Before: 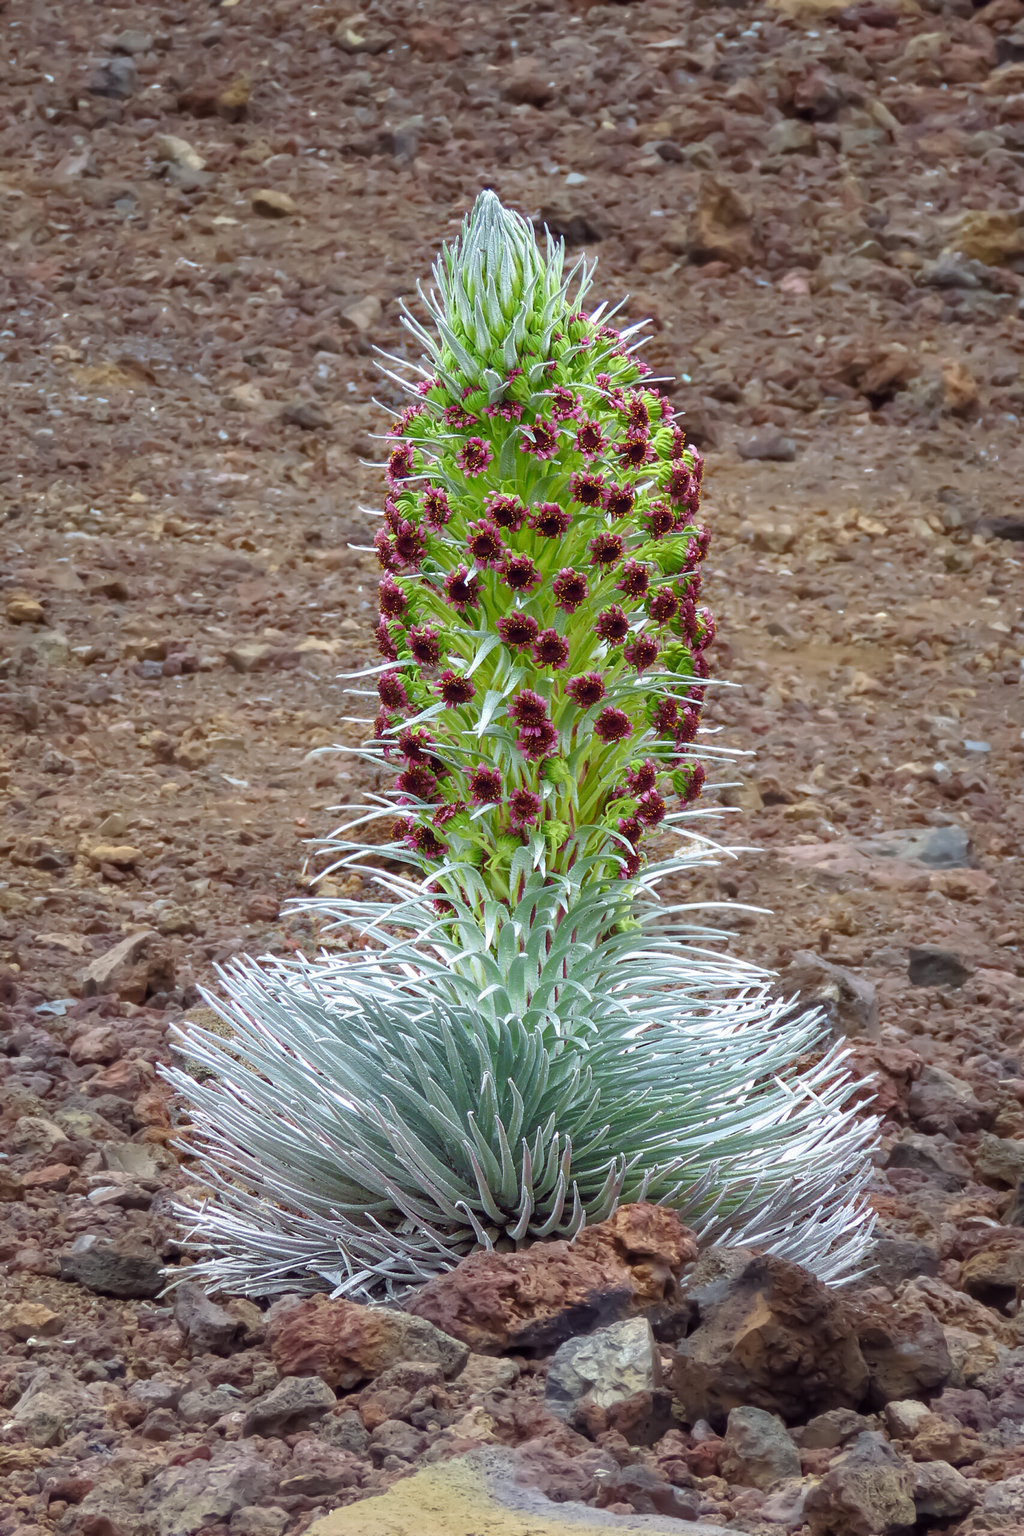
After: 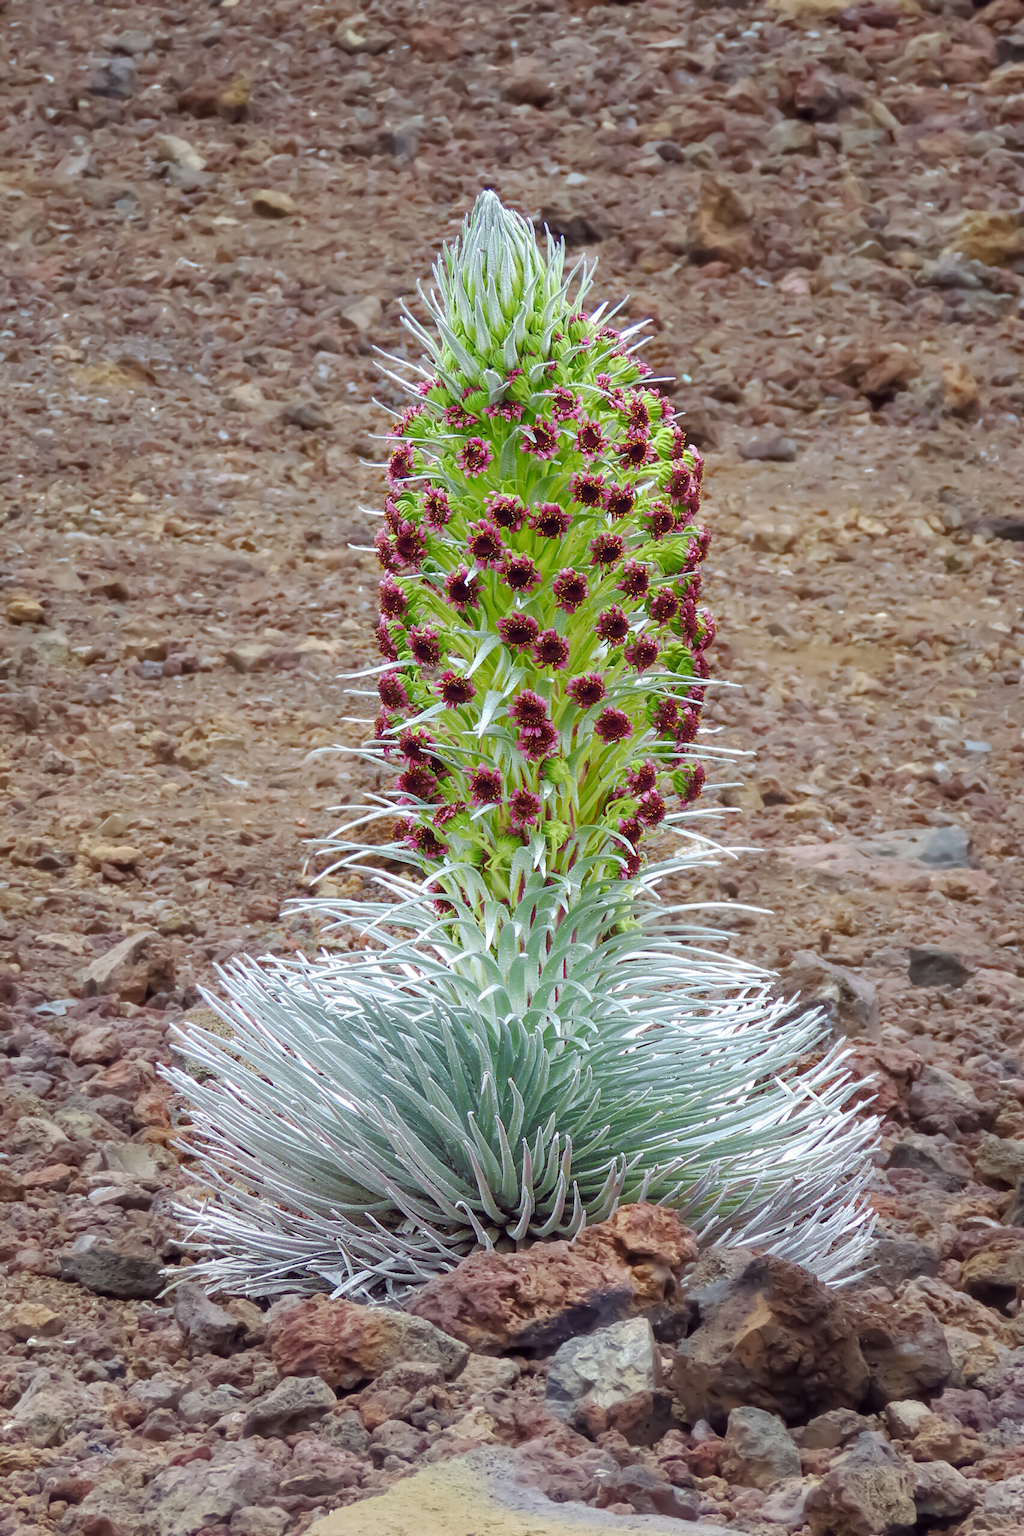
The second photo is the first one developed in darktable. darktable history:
base curve: curves: ch0 [(0, 0) (0.262, 0.32) (0.722, 0.705) (1, 1)], exposure shift 0.01, preserve colors none
